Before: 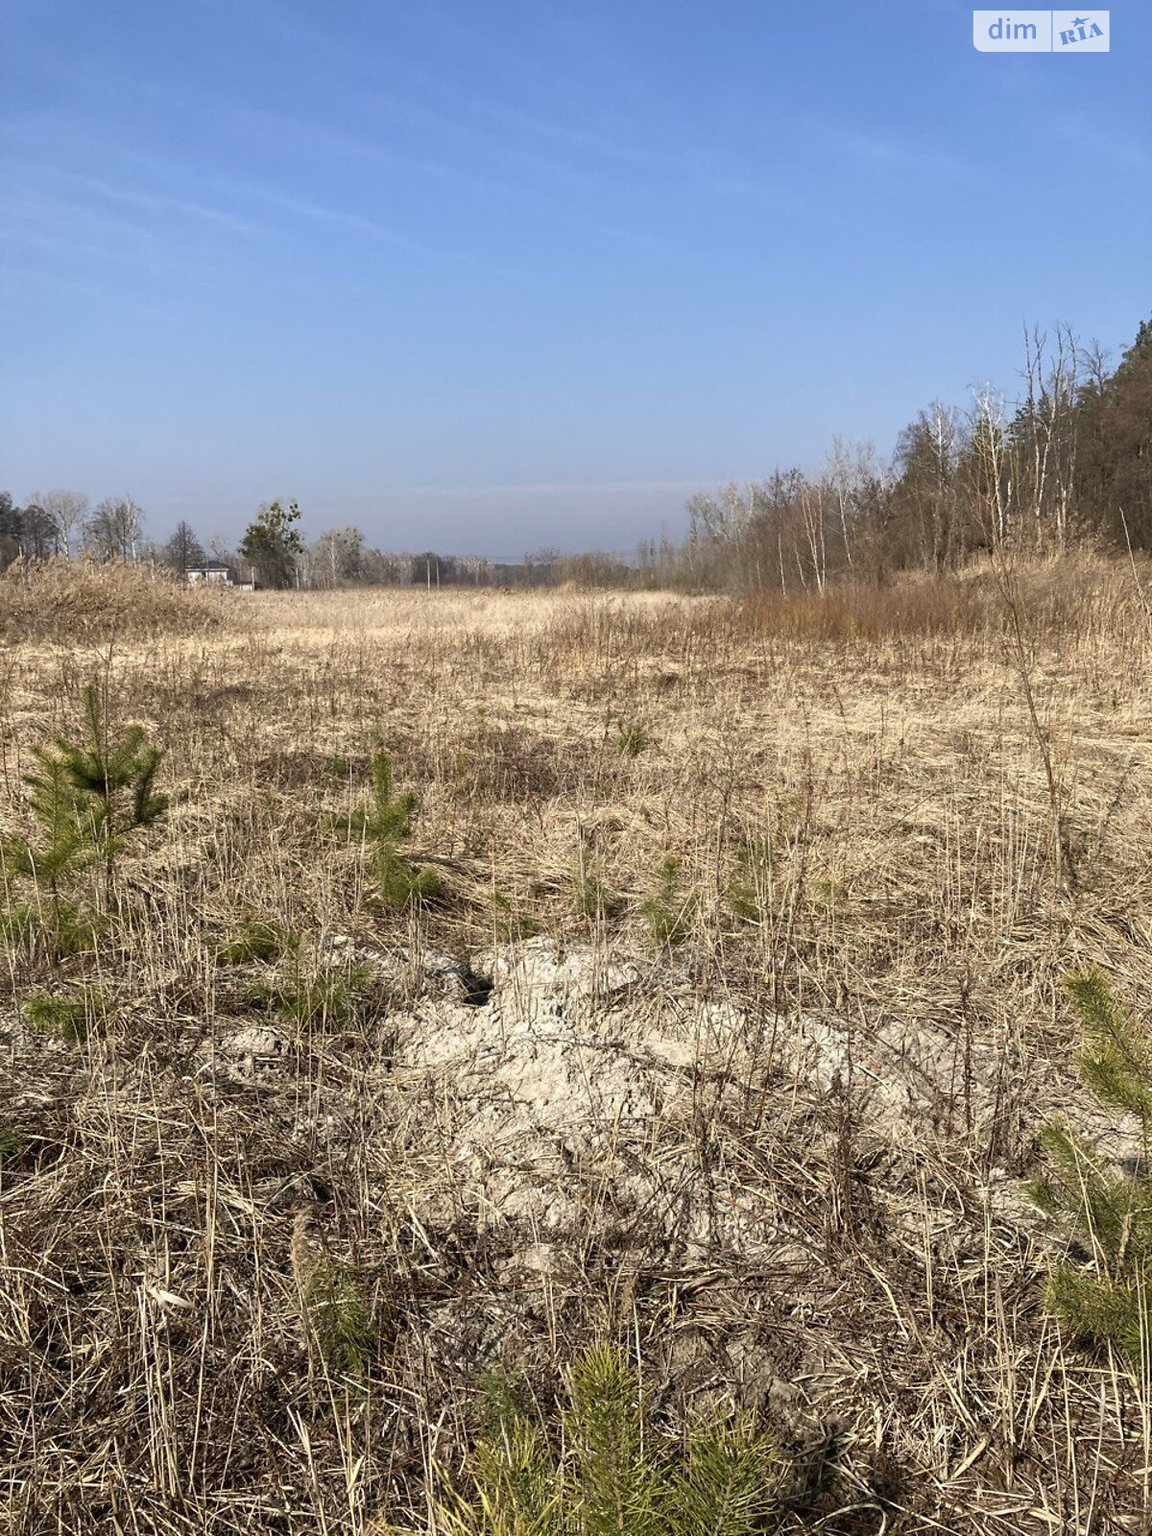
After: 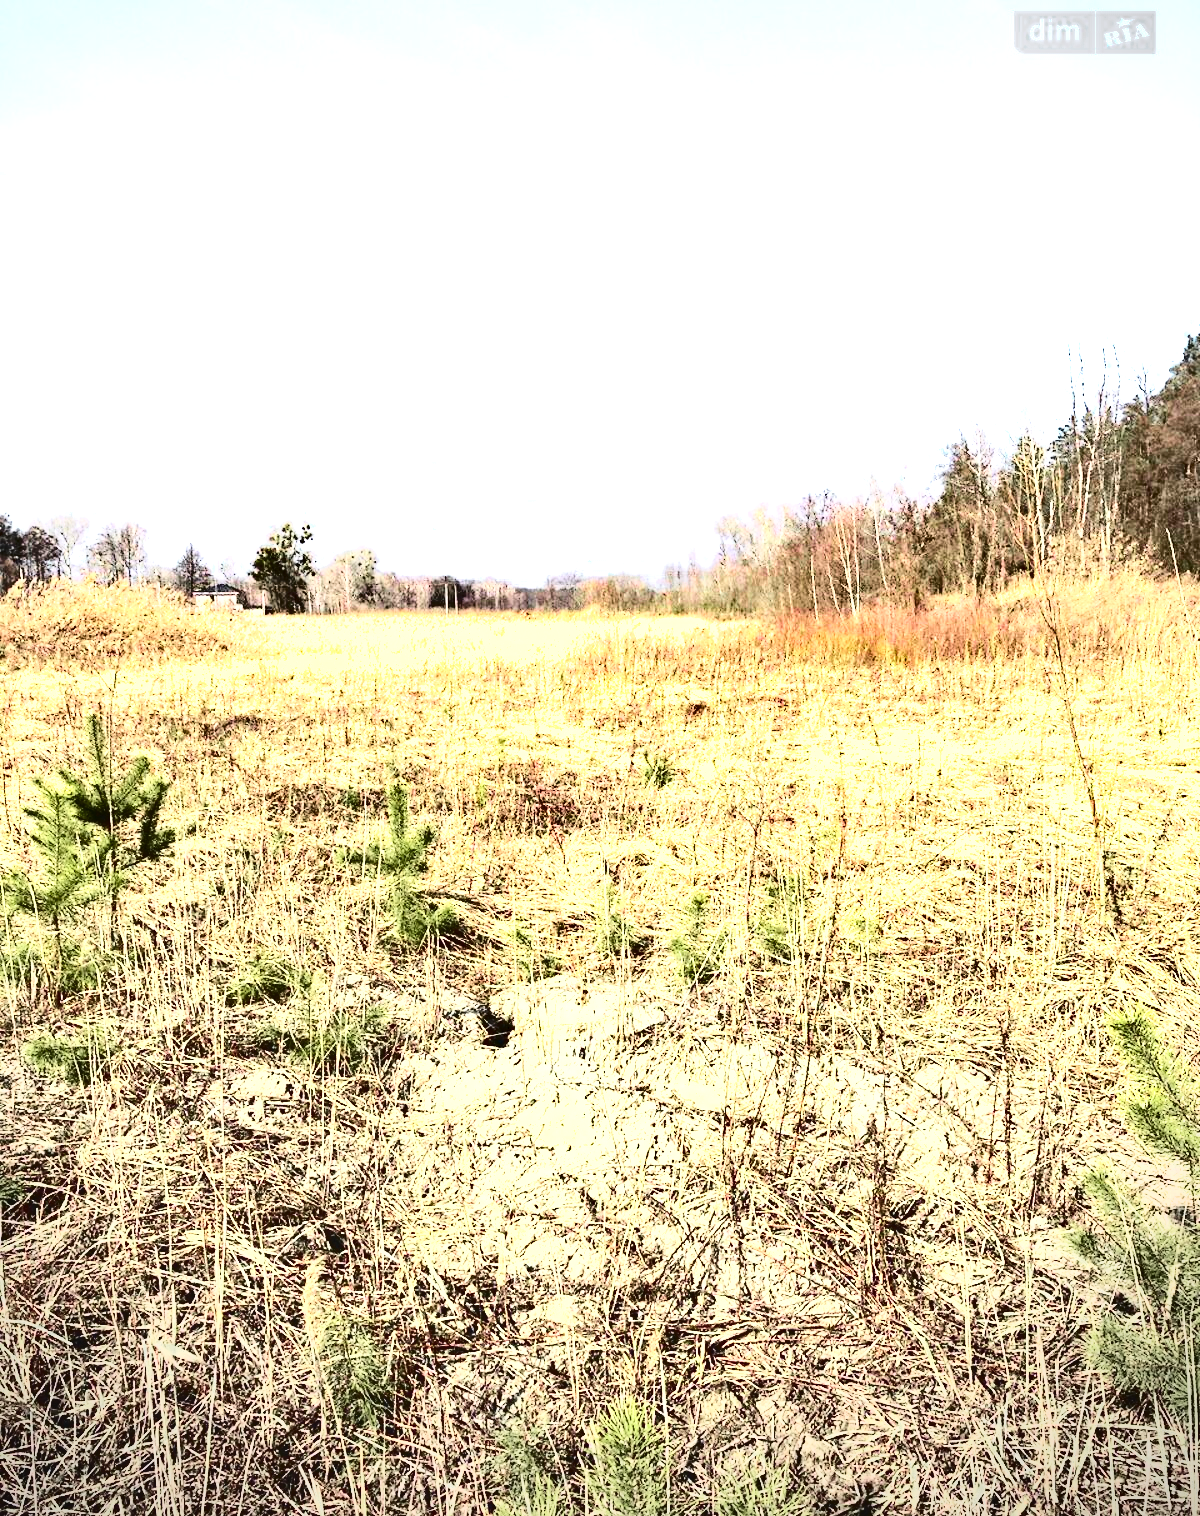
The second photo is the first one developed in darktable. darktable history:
vignetting: on, module defaults
crop and rotate: top 0.007%, bottom 5.211%
contrast brightness saturation: contrast 0.619, brightness 0.322, saturation 0.144
exposure: black level correction 0, exposure 1.001 EV, compensate highlight preservation false
shadows and highlights: shadows 39.9, highlights -52.67, low approximation 0.01, soften with gaussian
color zones: curves: ch0 [(0, 0.533) (0.126, 0.533) (0.234, 0.533) (0.368, 0.357) (0.5, 0.5) (0.625, 0.5) (0.74, 0.637) (0.875, 0.5)]; ch1 [(0.004, 0.708) (0.129, 0.662) (0.25, 0.5) (0.375, 0.331) (0.496, 0.396) (0.625, 0.649) (0.739, 0.26) (0.875, 0.5) (1, 0.478)]; ch2 [(0, 0.409) (0.132, 0.403) (0.236, 0.558) (0.379, 0.448) (0.5, 0.5) (0.625, 0.5) (0.691, 0.39) (0.875, 0.5)]
haze removal: strength 0.236, distance 0.257, compatibility mode true, adaptive false
tone curve: curves: ch0 [(0, 0) (0.003, 0.058) (0.011, 0.061) (0.025, 0.065) (0.044, 0.076) (0.069, 0.083) (0.1, 0.09) (0.136, 0.102) (0.177, 0.145) (0.224, 0.196) (0.277, 0.278) (0.335, 0.375) (0.399, 0.486) (0.468, 0.578) (0.543, 0.651) (0.623, 0.717) (0.709, 0.783) (0.801, 0.838) (0.898, 0.91) (1, 1)], color space Lab, independent channels, preserve colors none
